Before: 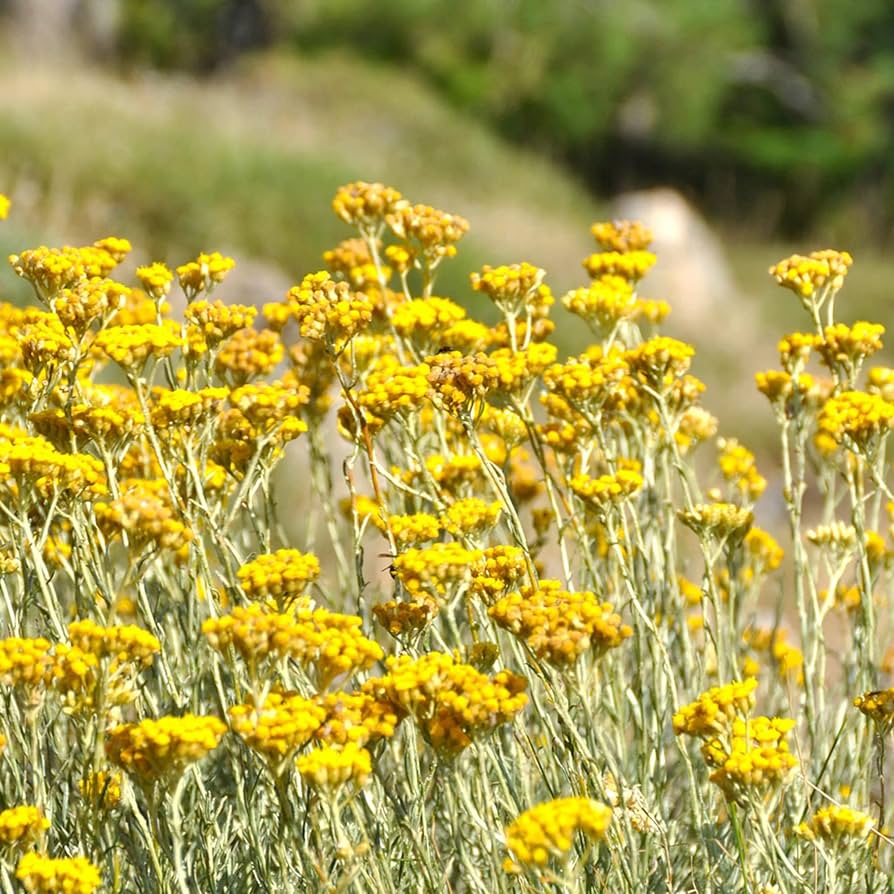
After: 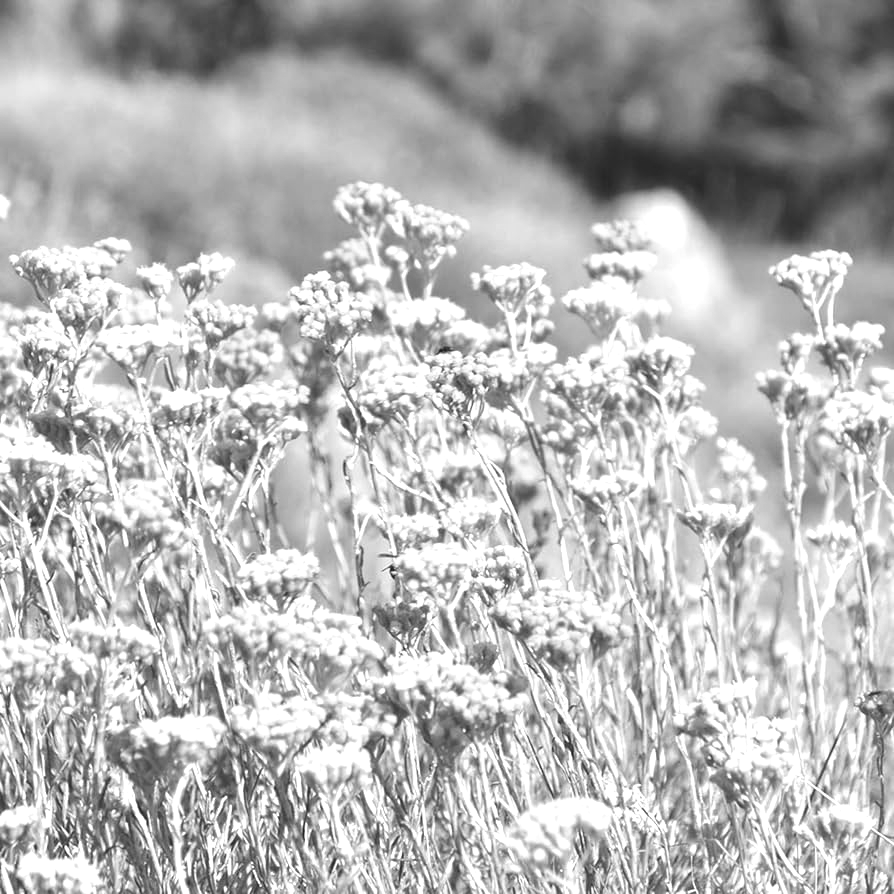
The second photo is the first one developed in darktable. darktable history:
exposure: black level correction -0.005, exposure 0.622 EV, compensate highlight preservation false
monochrome: a -74.22, b 78.2
contrast equalizer: y [[0.5 ×6], [0.5 ×6], [0.5, 0.5, 0.501, 0.545, 0.707, 0.863], [0 ×6], [0 ×6]]
